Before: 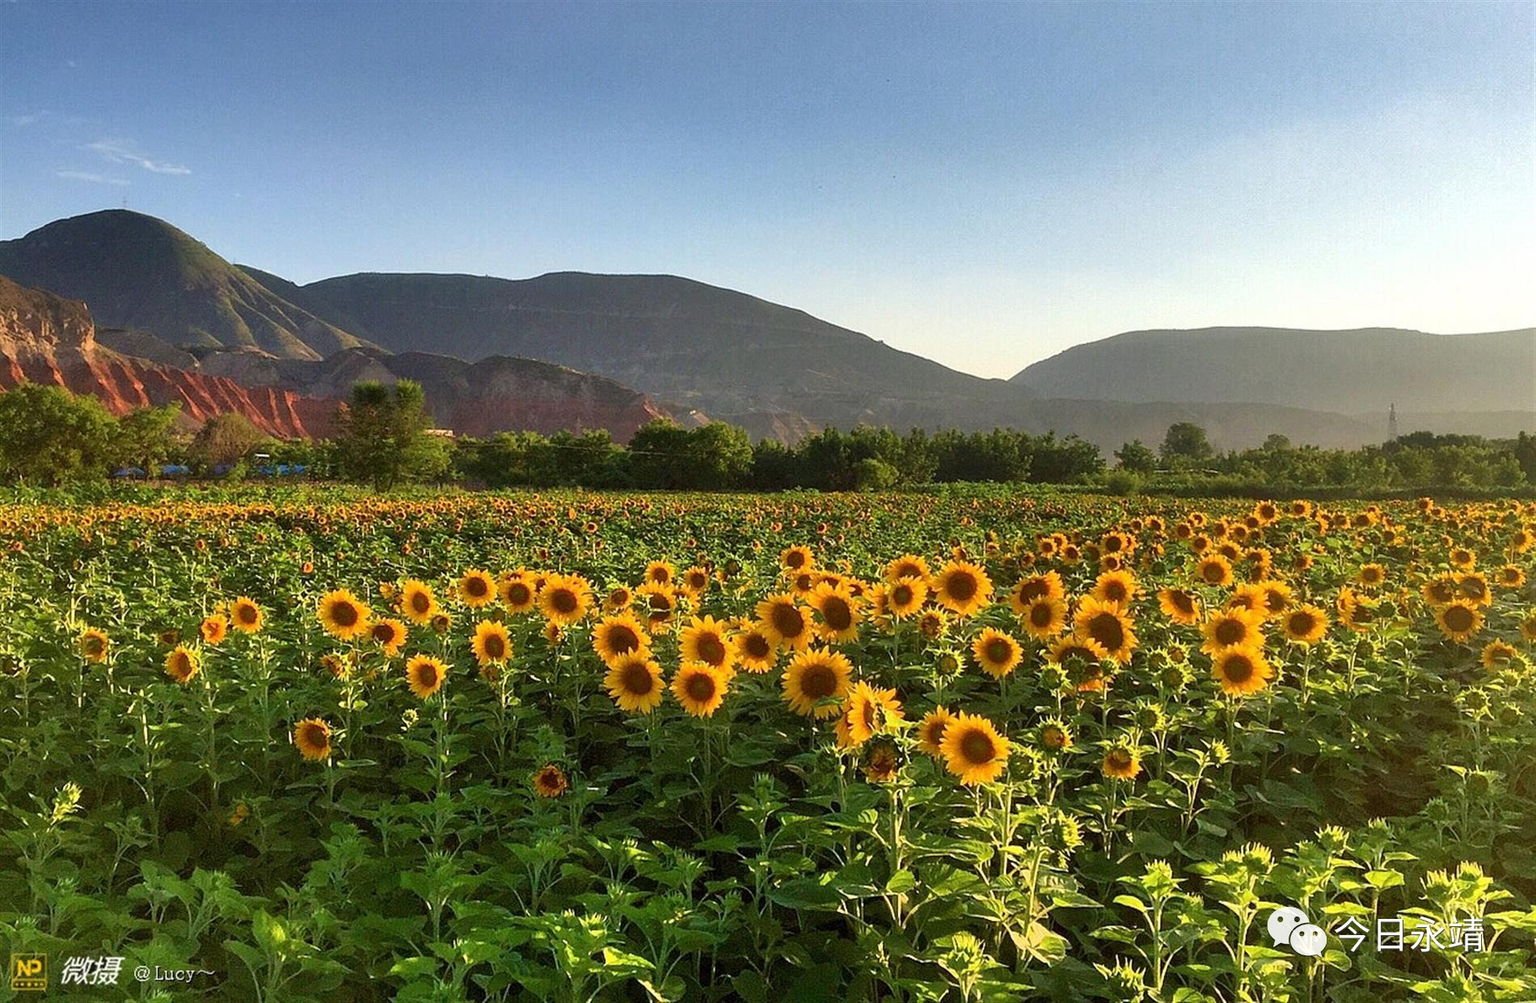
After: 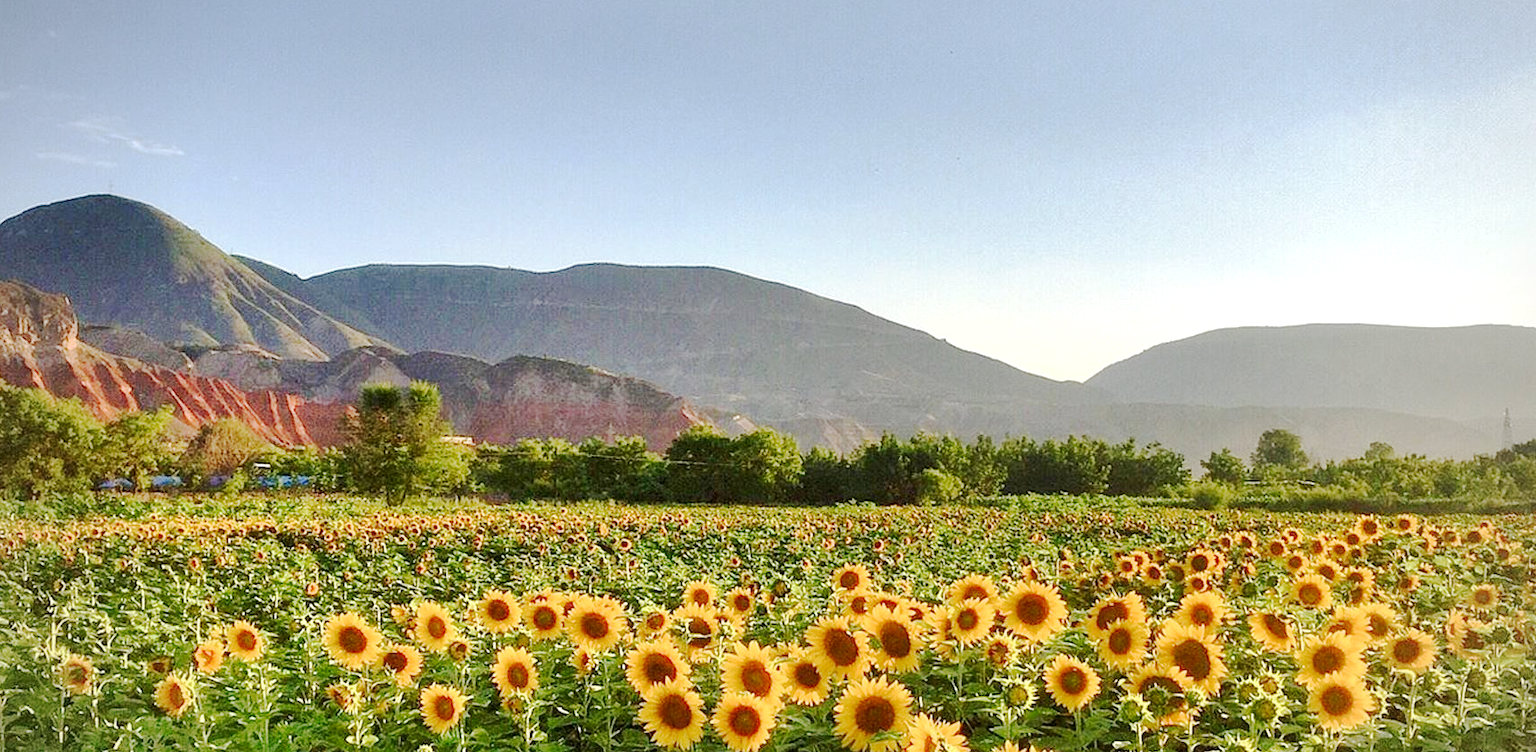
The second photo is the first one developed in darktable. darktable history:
crop: left 1.603%, top 3.366%, right 7.56%, bottom 28.479%
local contrast: mode bilateral grid, contrast 19, coarseness 50, detail 120%, midtone range 0.2
tone curve: curves: ch0 [(0, 0) (0.052, 0.018) (0.236, 0.207) (0.41, 0.417) (0.485, 0.518) (0.54, 0.584) (0.625, 0.666) (0.845, 0.828) (0.994, 0.964)]; ch1 [(0, 0.055) (0.15, 0.117) (0.317, 0.34) (0.382, 0.408) (0.434, 0.441) (0.472, 0.479) (0.498, 0.501) (0.557, 0.558) (0.616, 0.59) (0.739, 0.7) (0.873, 0.857) (1, 0.928)]; ch2 [(0, 0) (0.352, 0.403) (0.447, 0.466) (0.482, 0.482) (0.528, 0.526) (0.586, 0.577) (0.618, 0.621) (0.785, 0.747) (1, 1)], preserve colors none
vignetting: fall-off radius 83.16%
exposure: exposure 0.37 EV, compensate exposure bias true, compensate highlight preservation false
base curve: curves: ch0 [(0, 0) (0.158, 0.273) (0.879, 0.895) (1, 1)], preserve colors none
